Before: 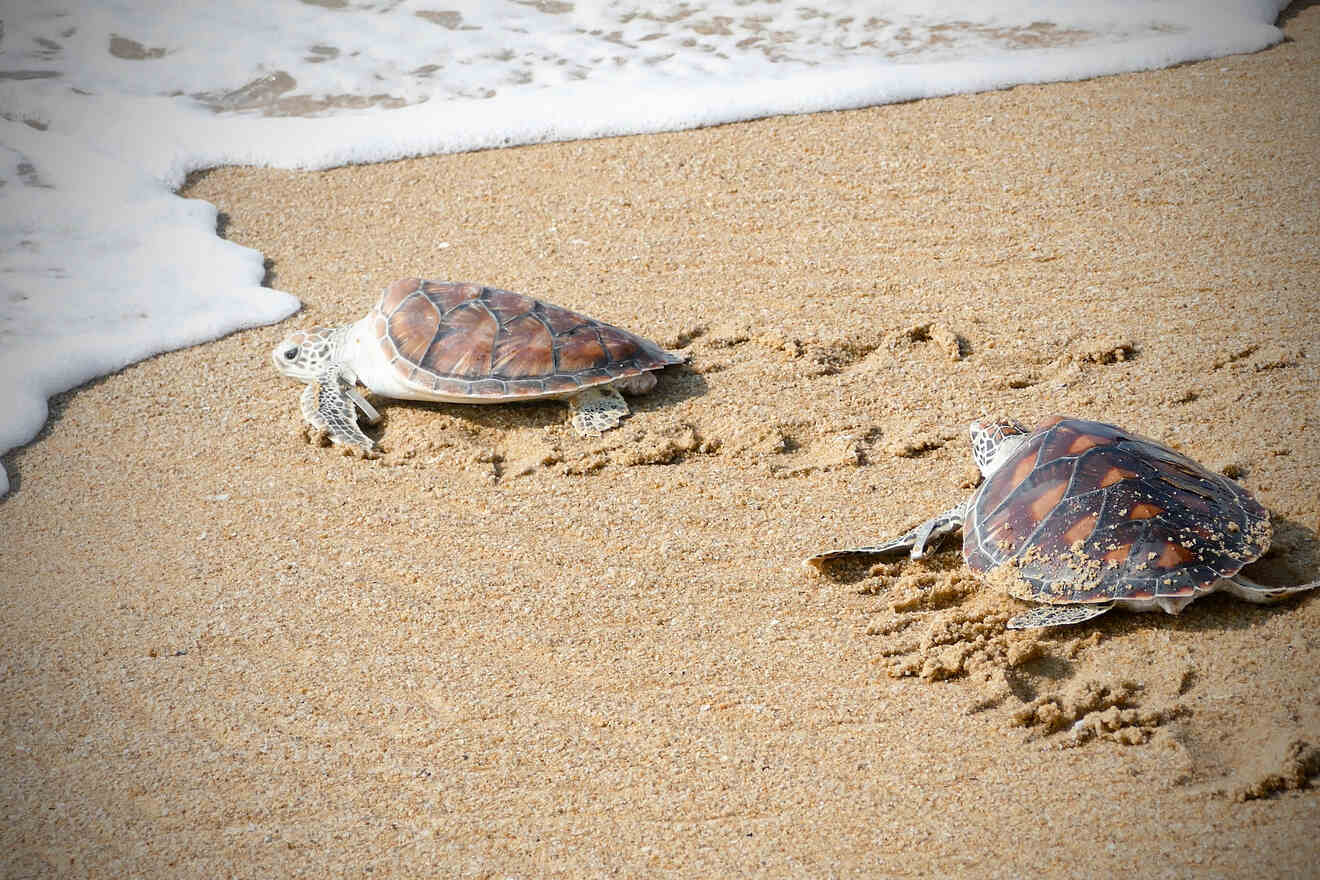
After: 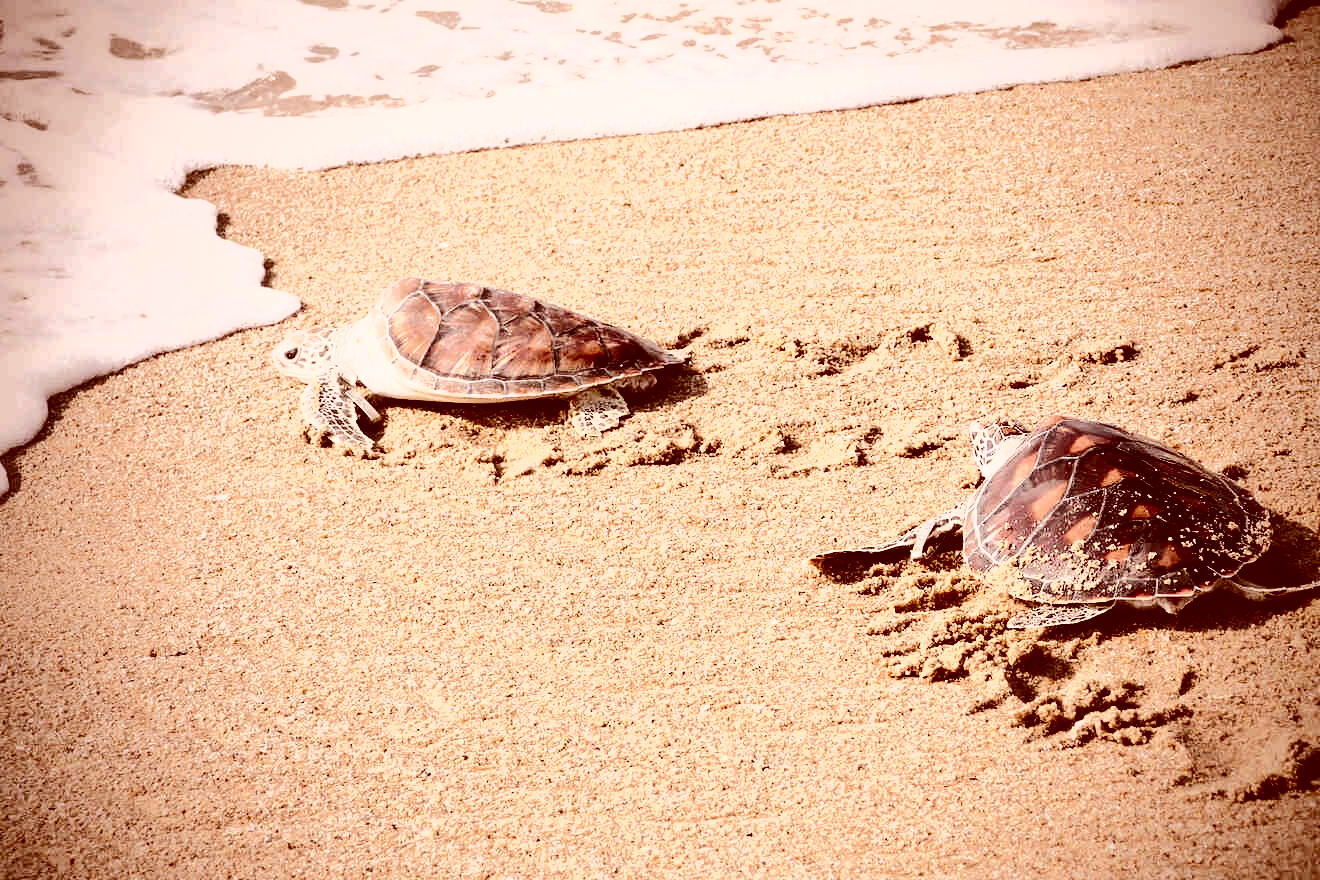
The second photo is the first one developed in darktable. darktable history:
tone curve: curves: ch0 [(0, 0) (0.003, 0.043) (0.011, 0.043) (0.025, 0.035) (0.044, 0.042) (0.069, 0.035) (0.1, 0.03) (0.136, 0.017) (0.177, 0.03) (0.224, 0.06) (0.277, 0.118) (0.335, 0.189) (0.399, 0.297) (0.468, 0.483) (0.543, 0.631) (0.623, 0.746) (0.709, 0.823) (0.801, 0.944) (0.898, 0.966) (1, 1)], color space Lab, independent channels, preserve colors none
color correction: highlights a* 9.23, highlights b* 8.65, shadows a* 39.27, shadows b* 39.25, saturation 0.807
